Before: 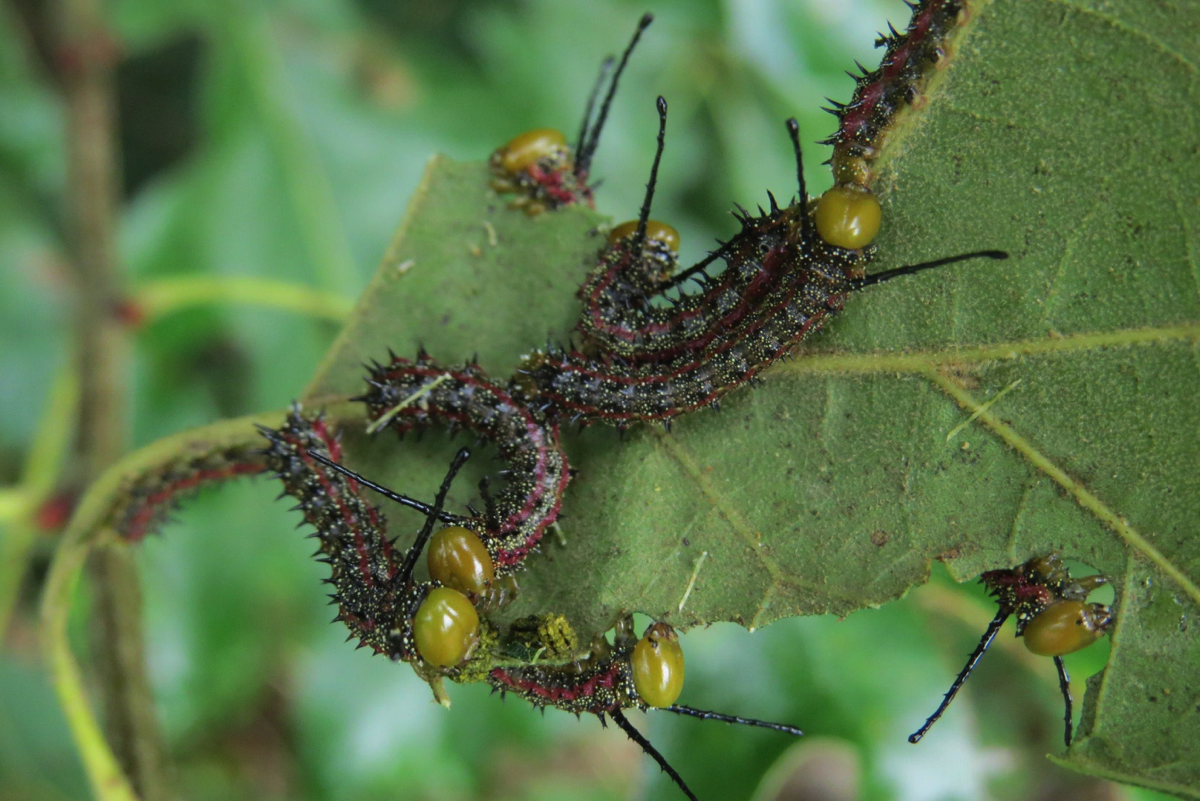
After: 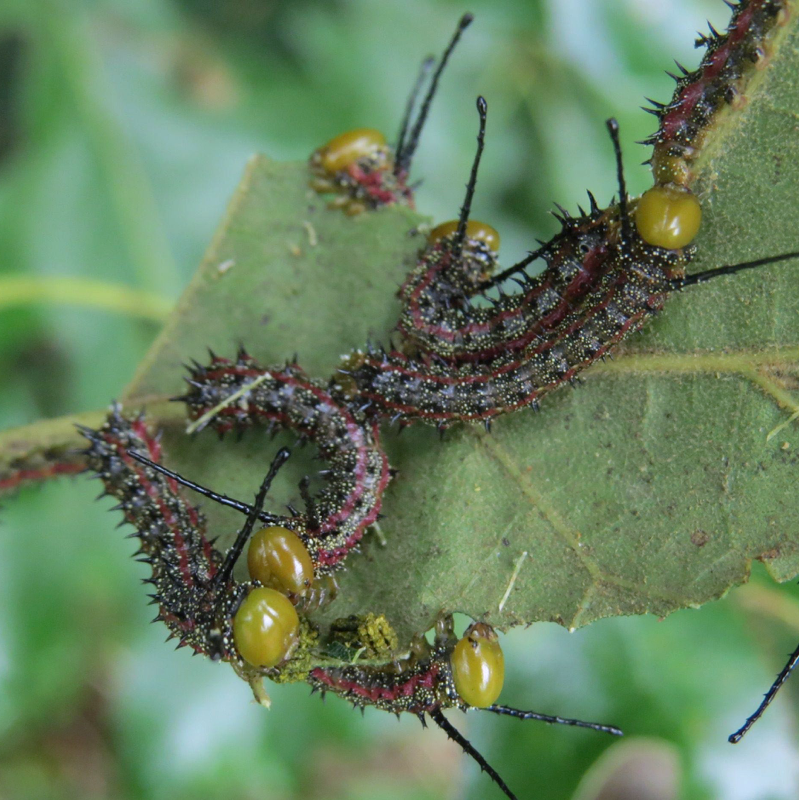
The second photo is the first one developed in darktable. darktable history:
white balance: red 1.004, blue 1.096
crop and rotate: left 15.055%, right 18.278%
exposure: exposure 0.014 EV, compensate highlight preservation false
base curve: curves: ch0 [(0, 0) (0.303, 0.277) (1, 1)]
shadows and highlights: shadows 52.42, soften with gaussian
